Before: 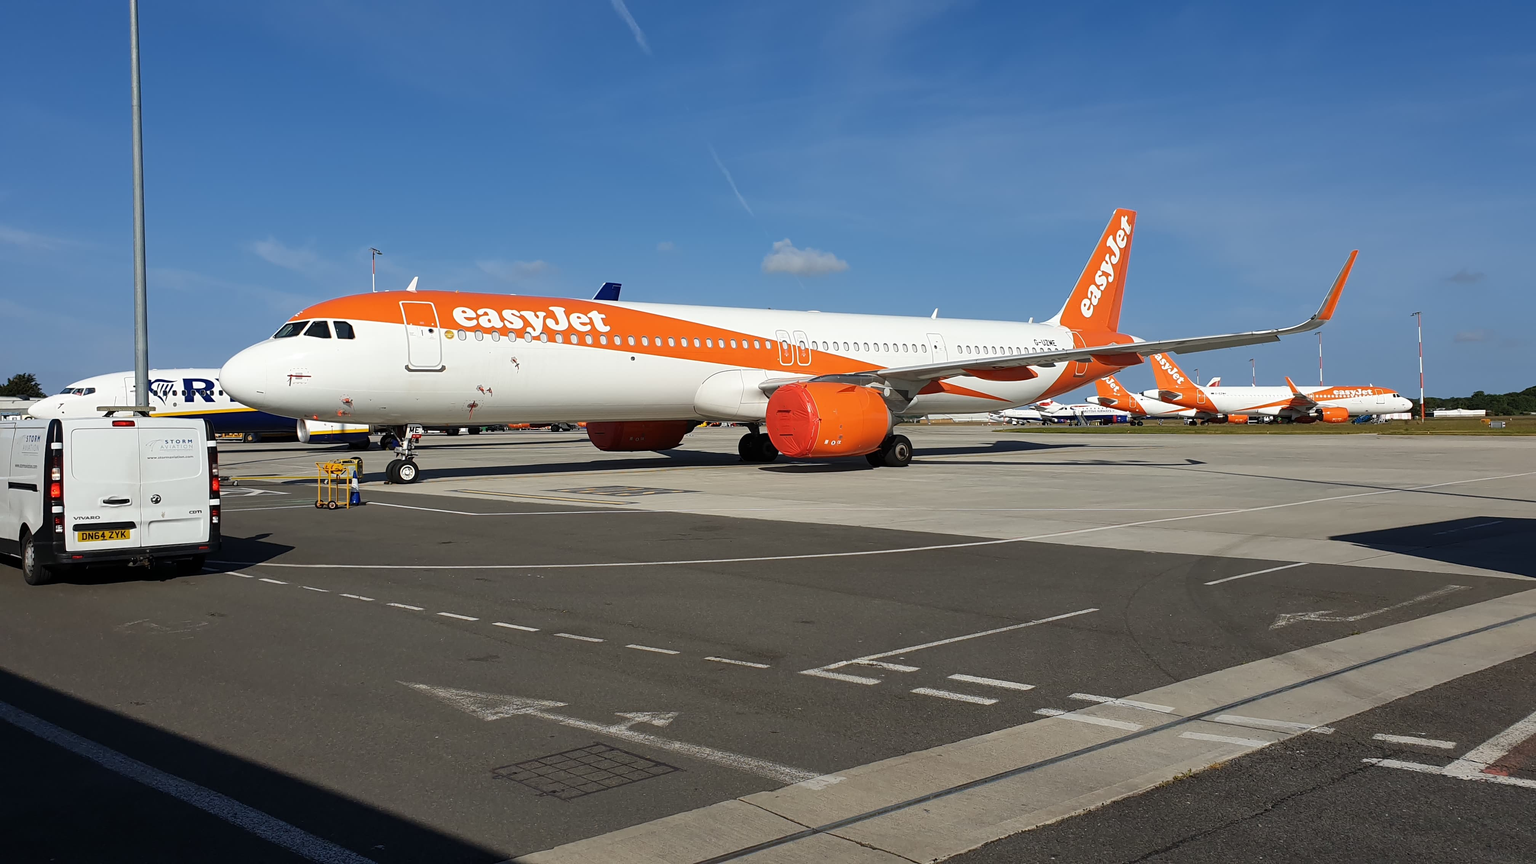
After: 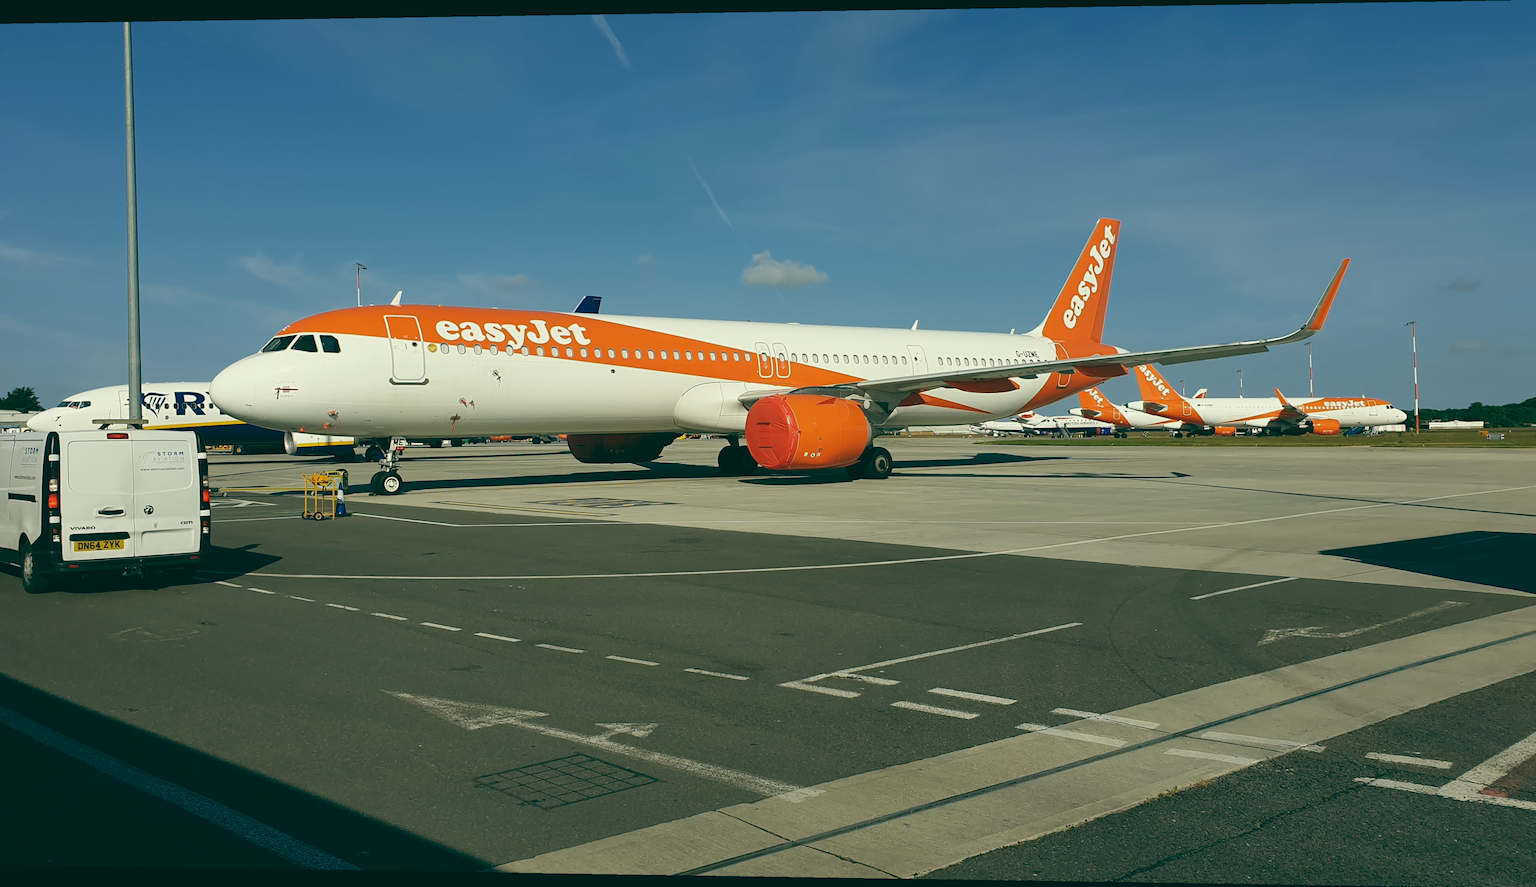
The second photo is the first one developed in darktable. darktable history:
rotate and perspective: lens shift (horizontal) -0.055, automatic cropping off
color balance: lift [1.005, 0.99, 1.007, 1.01], gamma [1, 1.034, 1.032, 0.966], gain [0.873, 1.055, 1.067, 0.933]
